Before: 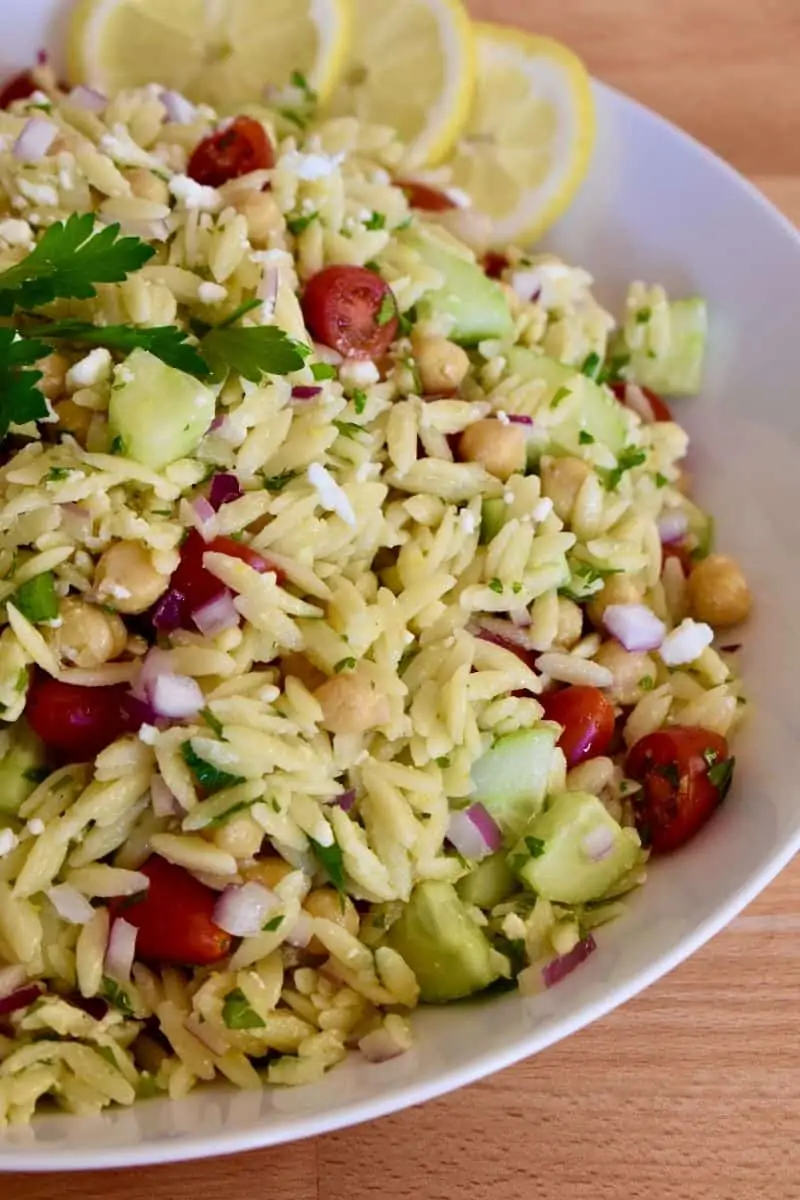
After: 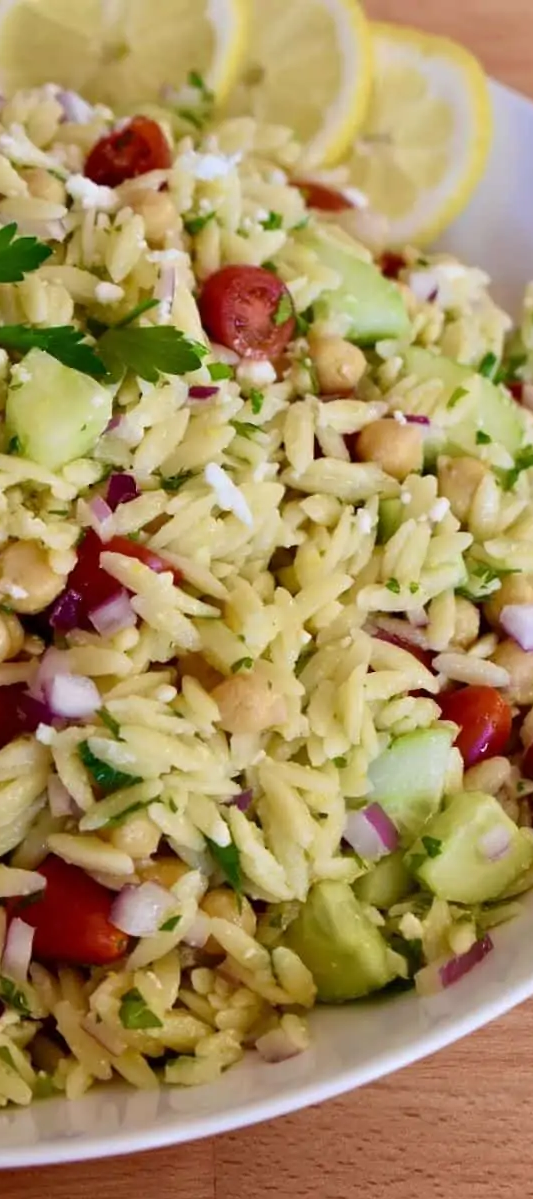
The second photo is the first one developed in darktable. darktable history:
crop and rotate: left 12.89%, right 20.472%
